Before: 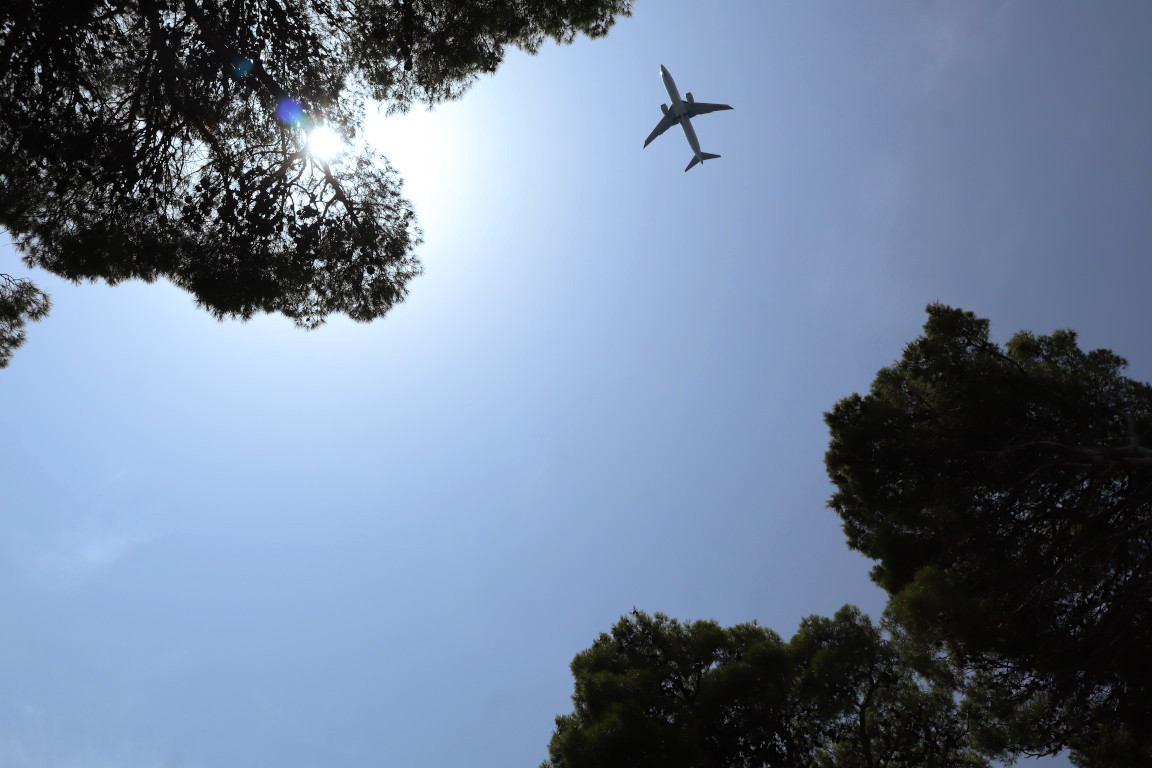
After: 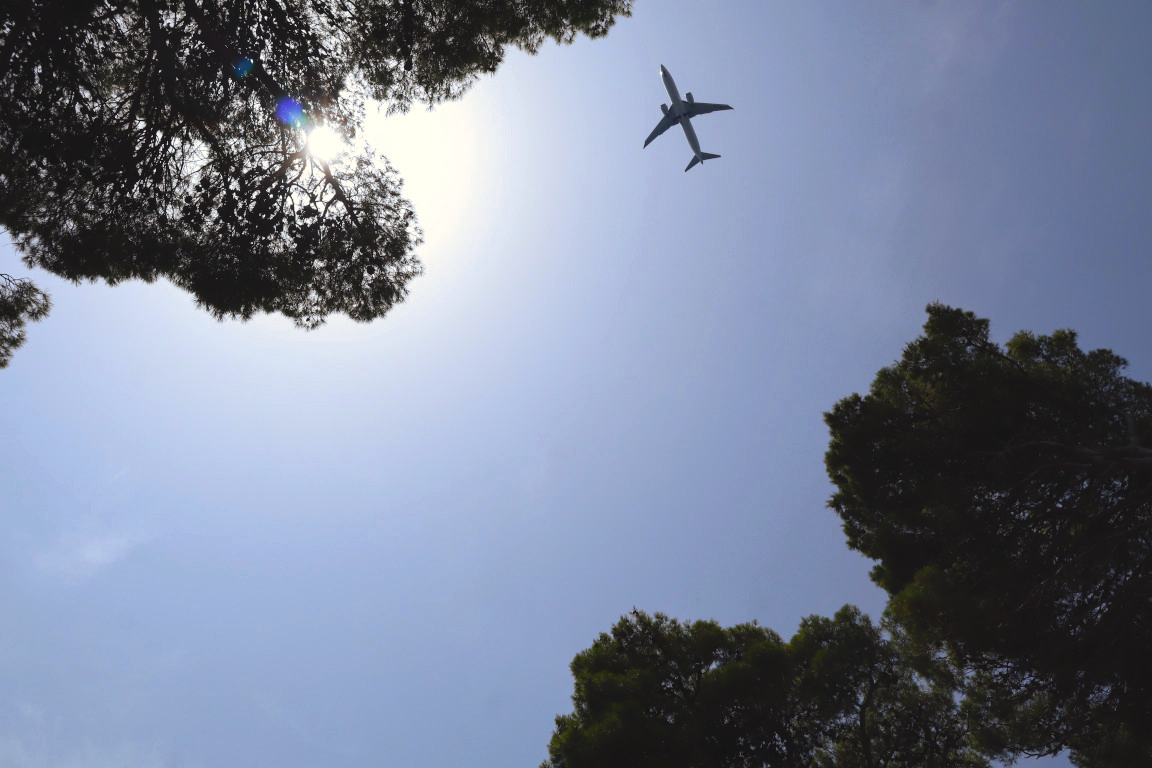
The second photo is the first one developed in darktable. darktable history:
local contrast: highlights 100%, shadows 100%, detail 120%, midtone range 0.2
color balance rgb: shadows lift › chroma 2%, shadows lift › hue 247.2°, power › chroma 0.3%, power › hue 25.2°, highlights gain › chroma 3%, highlights gain › hue 60°, global offset › luminance 0.75%, perceptual saturation grading › global saturation 20%, perceptual saturation grading › highlights -20%, perceptual saturation grading › shadows 30%, global vibrance 20%
